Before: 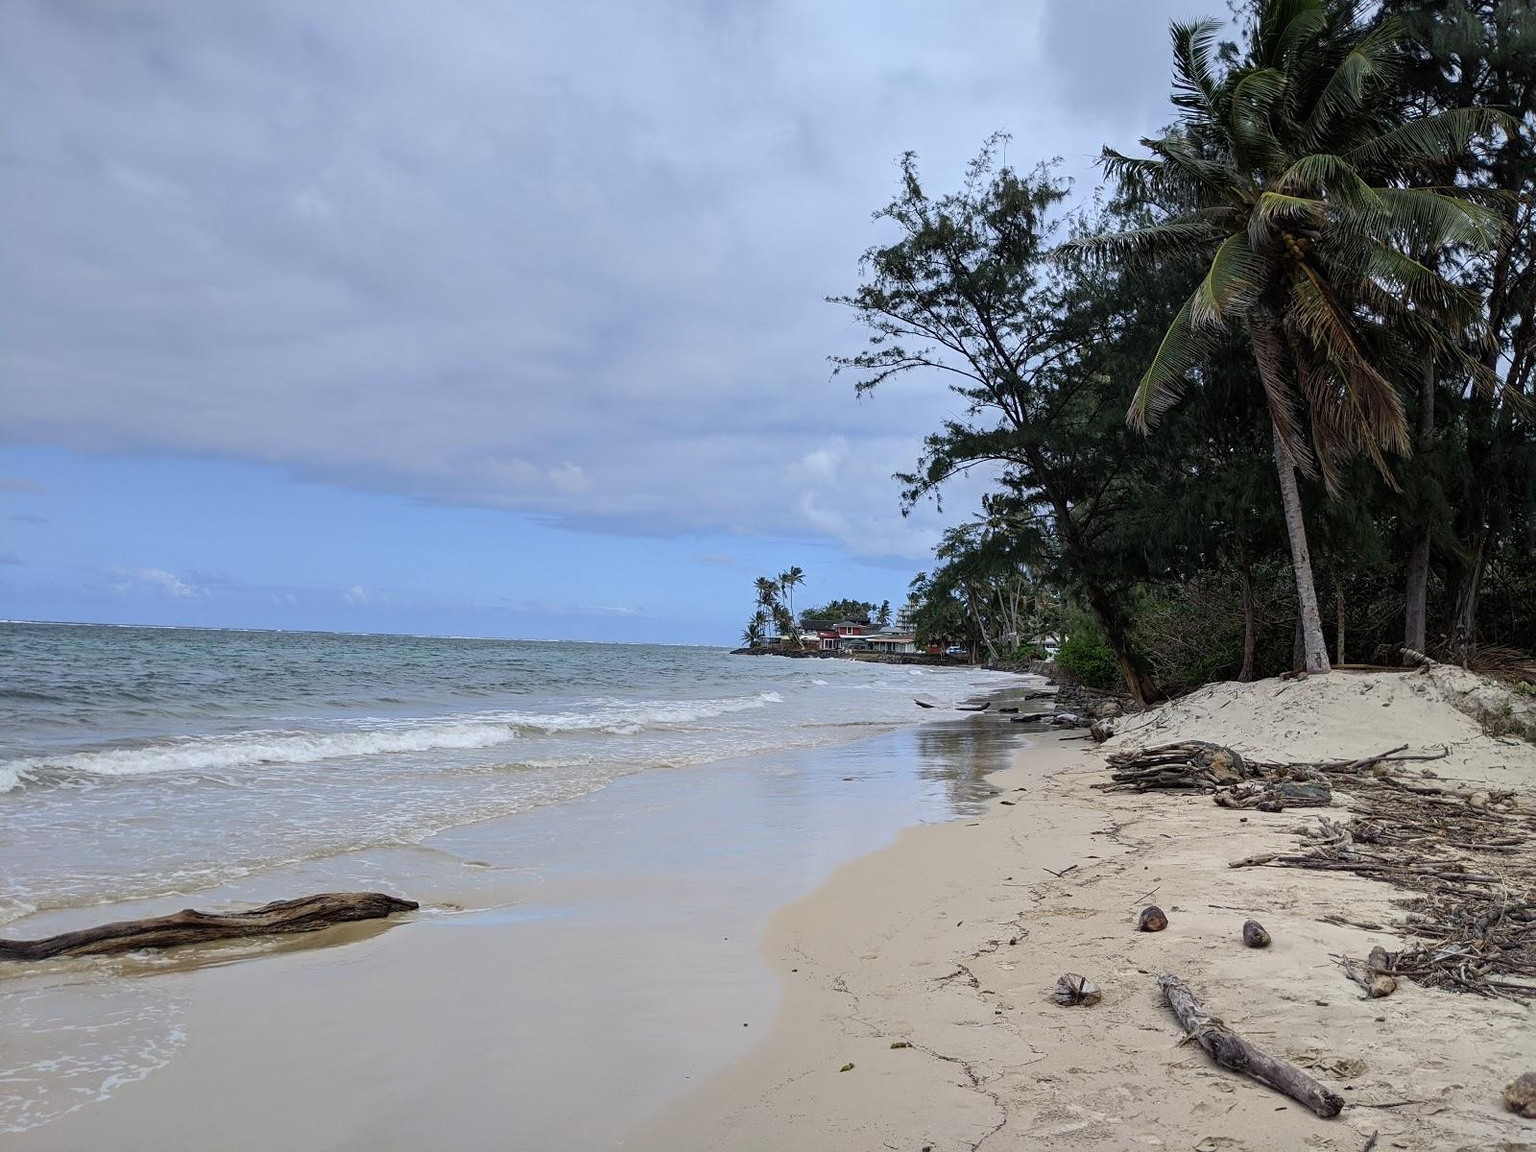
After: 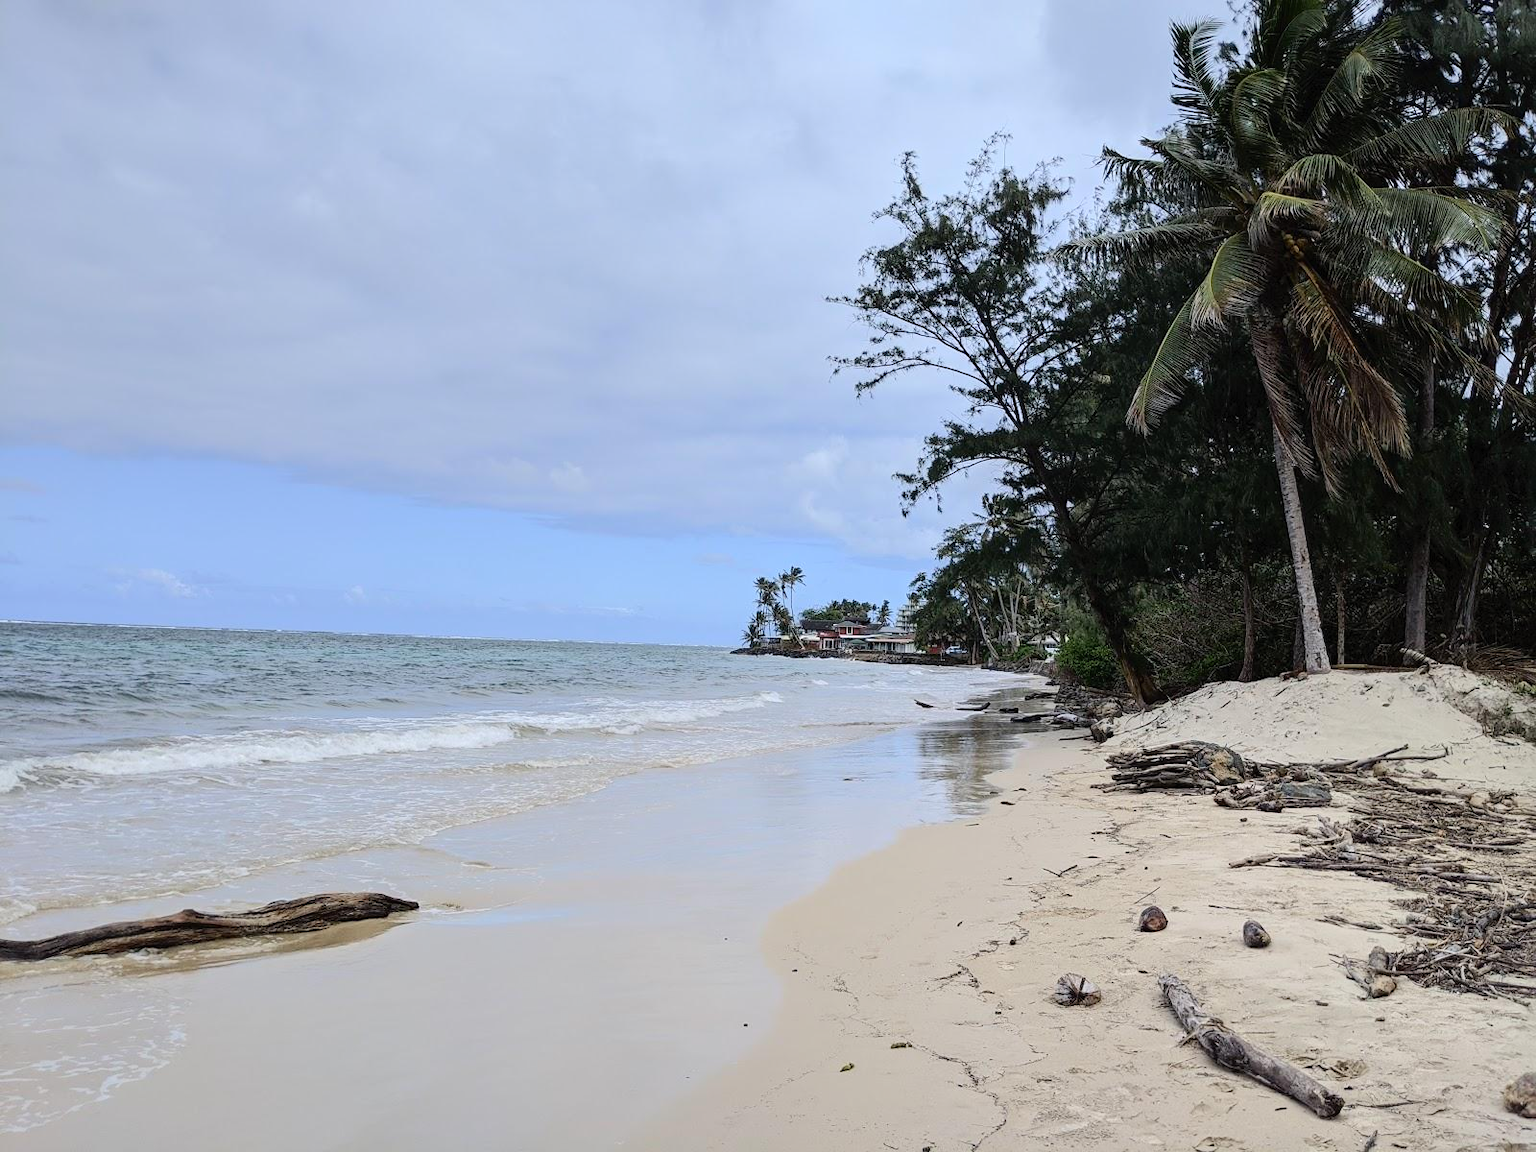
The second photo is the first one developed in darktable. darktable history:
tone curve: curves: ch0 [(0, 0) (0.003, 0.012) (0.011, 0.02) (0.025, 0.032) (0.044, 0.046) (0.069, 0.06) (0.1, 0.09) (0.136, 0.133) (0.177, 0.182) (0.224, 0.247) (0.277, 0.316) (0.335, 0.396) (0.399, 0.48) (0.468, 0.568) (0.543, 0.646) (0.623, 0.717) (0.709, 0.777) (0.801, 0.846) (0.898, 0.912) (1, 1)], color space Lab, independent channels, preserve colors none
